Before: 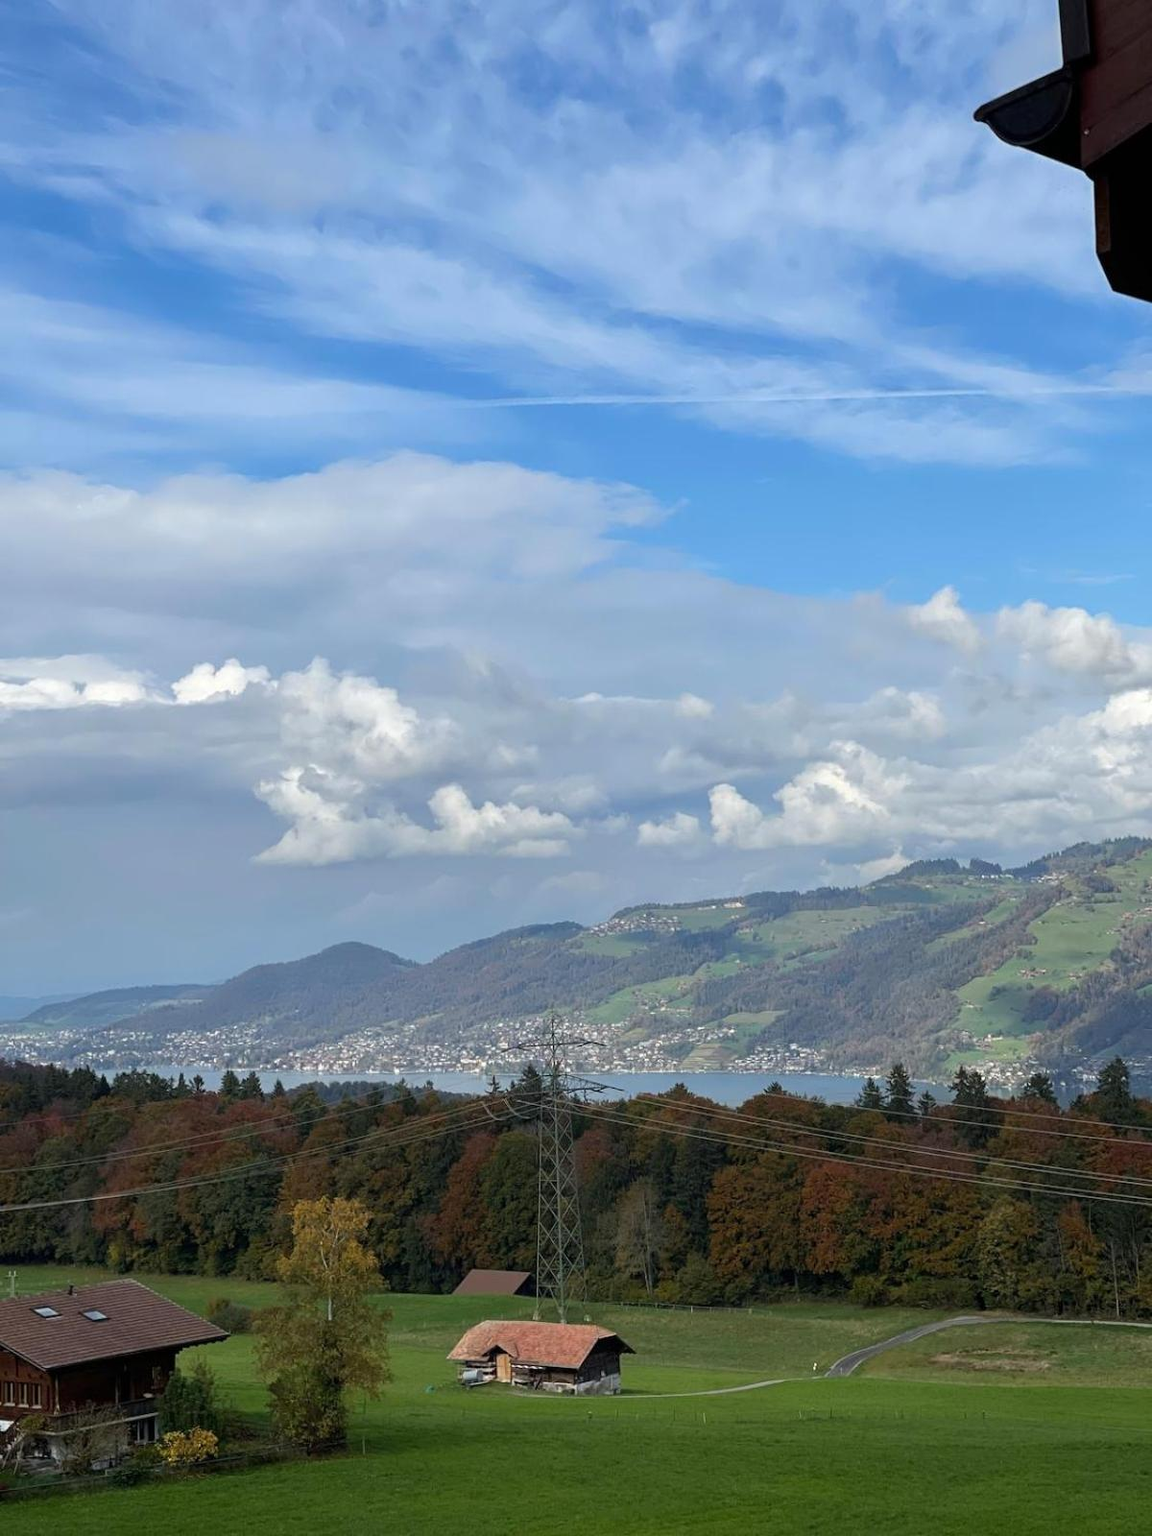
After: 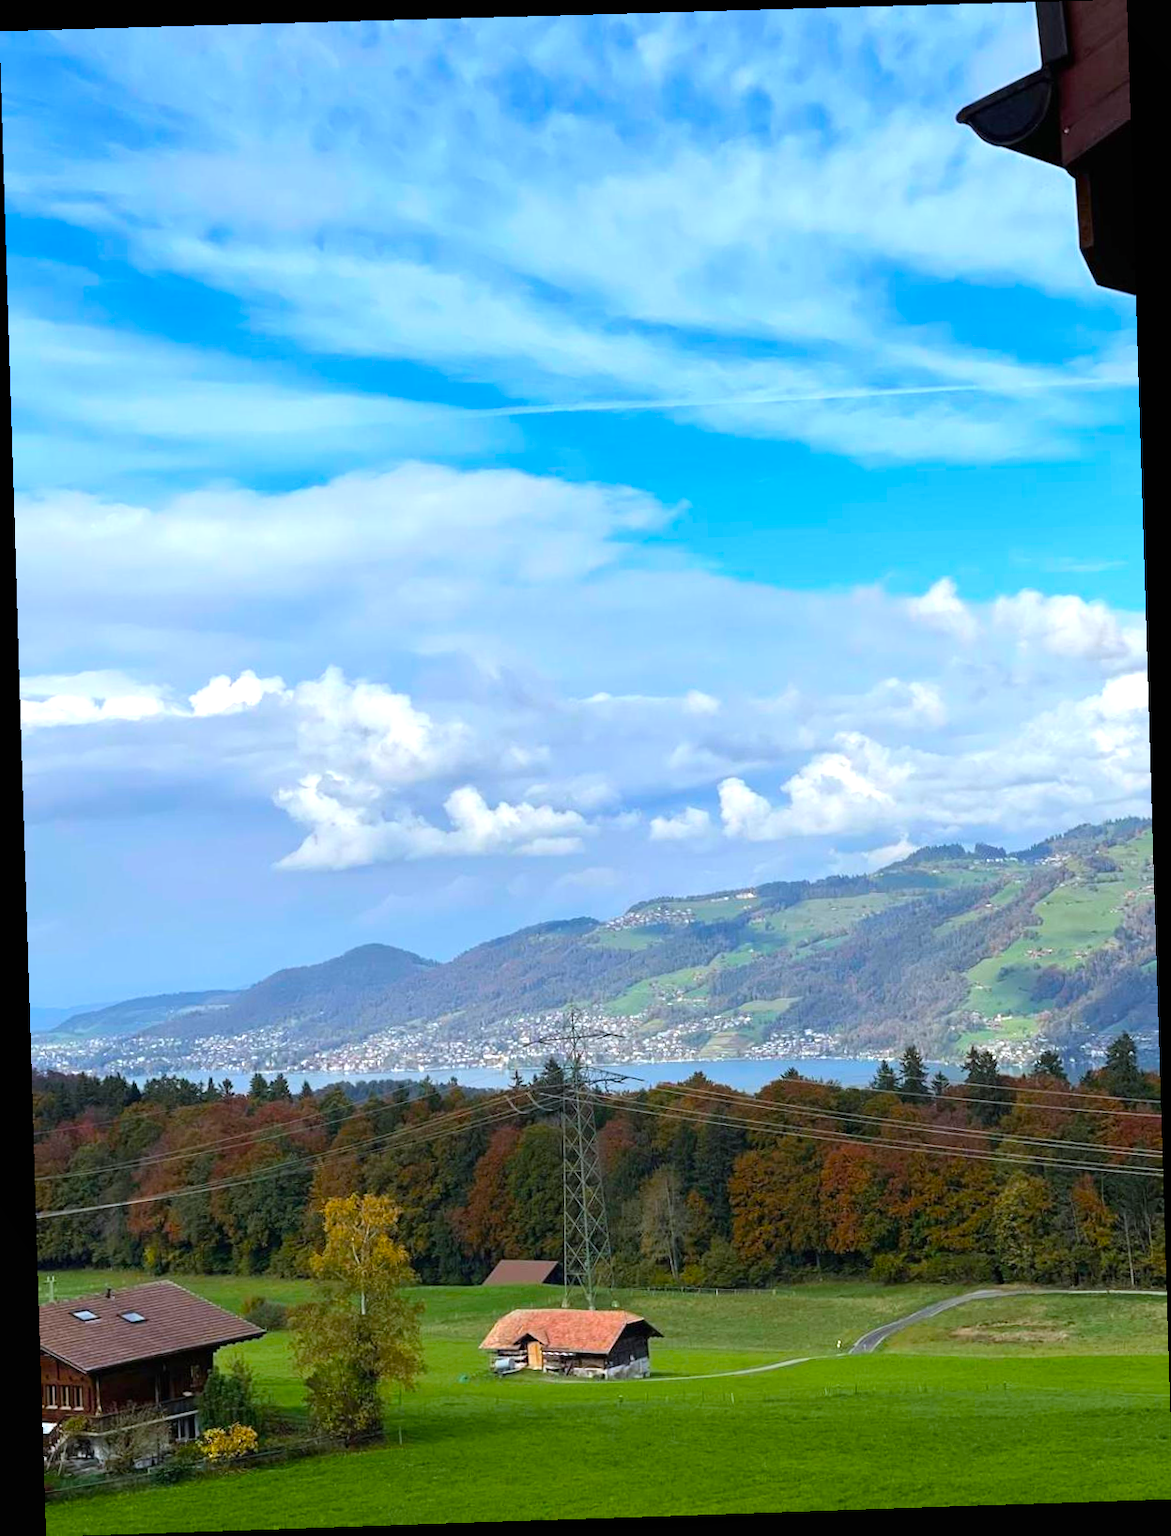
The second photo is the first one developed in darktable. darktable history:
white balance: red 0.98, blue 1.034
color balance rgb: perceptual saturation grading › global saturation 25%, global vibrance 20%
rotate and perspective: rotation -1.77°, lens shift (horizontal) 0.004, automatic cropping off
contrast brightness saturation: contrast 0.1, brightness 0.03, saturation 0.09
shadows and highlights: radius 337.17, shadows 29.01, soften with gaussian
exposure: black level correction 0, exposure 0.5 EV, compensate exposure bias true, compensate highlight preservation false
